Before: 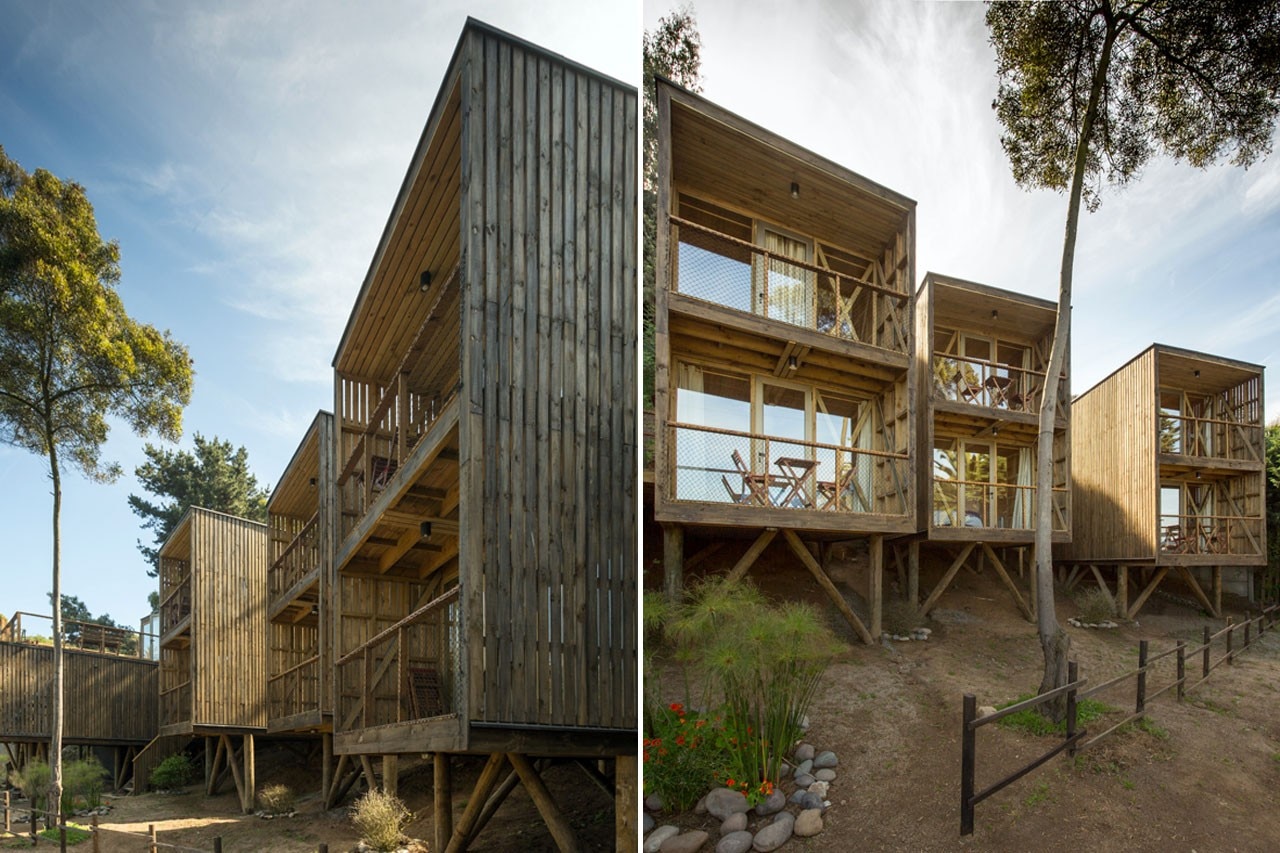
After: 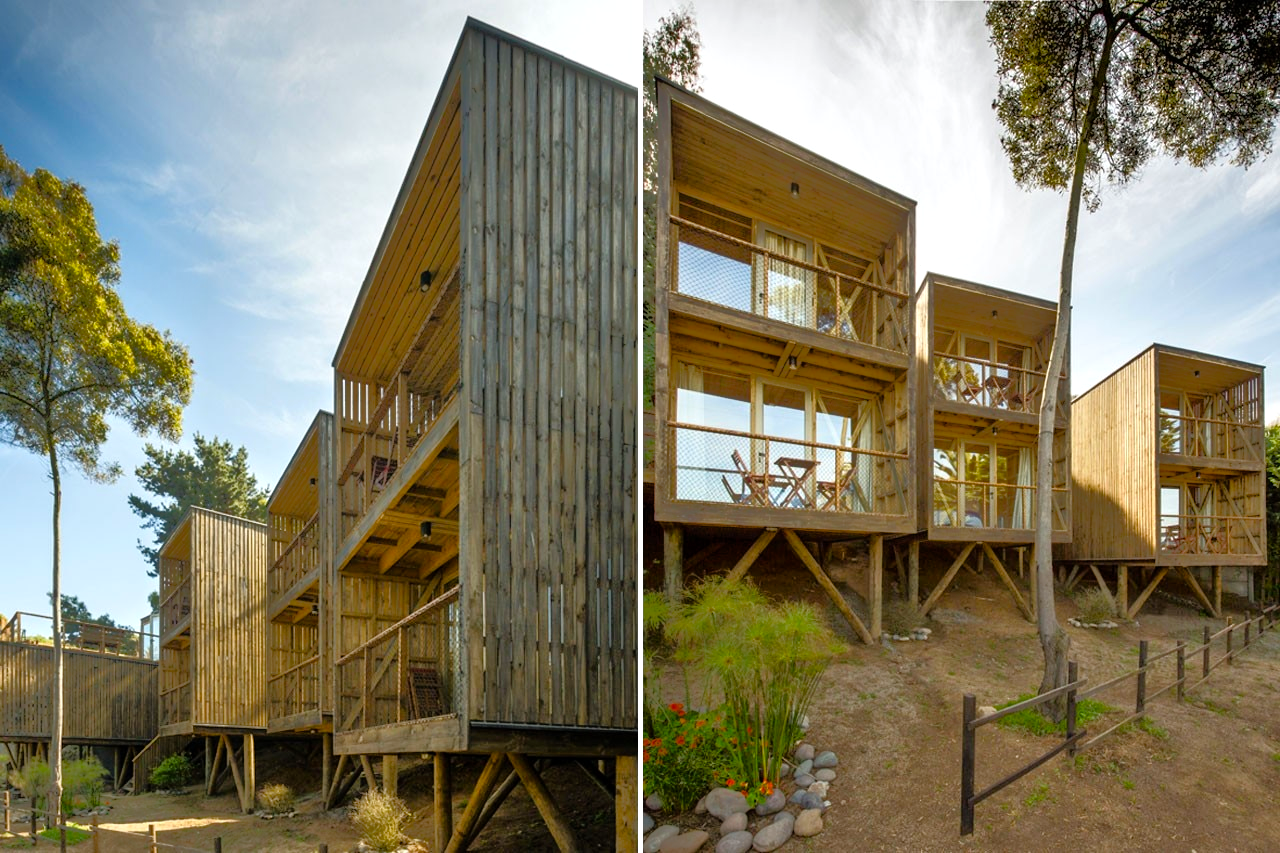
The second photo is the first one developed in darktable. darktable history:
tone equalizer: -8 EV -0.528 EV, -7 EV -0.319 EV, -6 EV -0.083 EV, -5 EV 0.413 EV, -4 EV 0.985 EV, -3 EV 0.791 EV, -2 EV -0.01 EV, -1 EV 0.14 EV, +0 EV -0.012 EV, smoothing 1
color balance rgb: linear chroma grading › global chroma 8.12%, perceptual saturation grading › global saturation 9.07%, perceptual saturation grading › highlights -13.84%, perceptual saturation grading › mid-tones 14.88%, perceptual saturation grading › shadows 22.8%, perceptual brilliance grading › highlights 2.61%, global vibrance 12.07%
